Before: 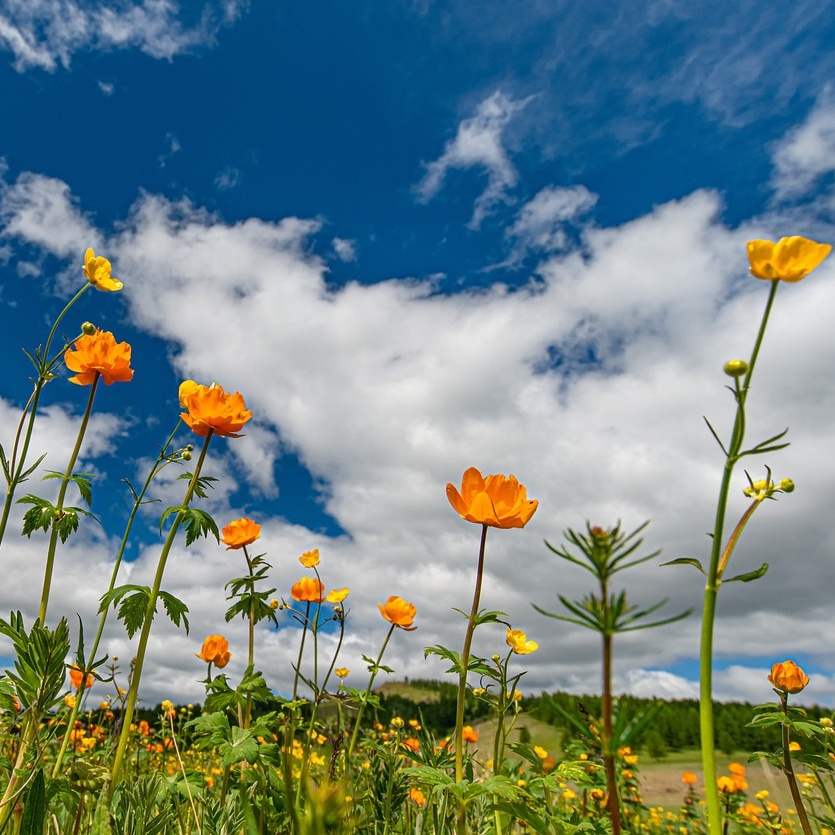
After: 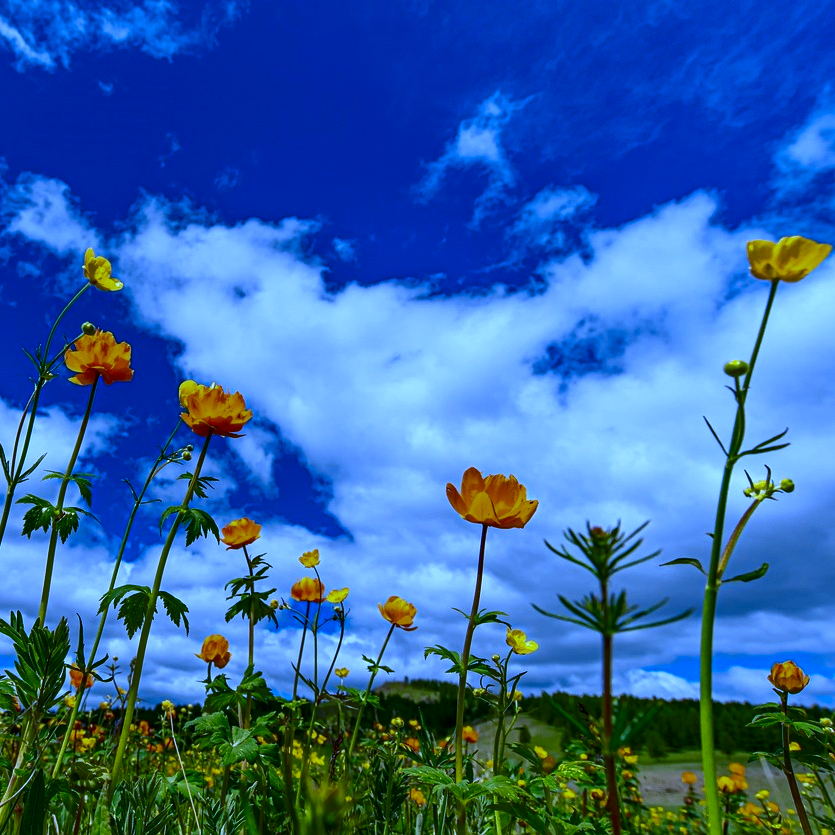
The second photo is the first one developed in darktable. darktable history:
contrast brightness saturation: contrast 0.1, brightness -0.26, saturation 0.14
white balance: red 0.766, blue 1.537
exposure: black level correction 0.002, compensate highlight preservation false
